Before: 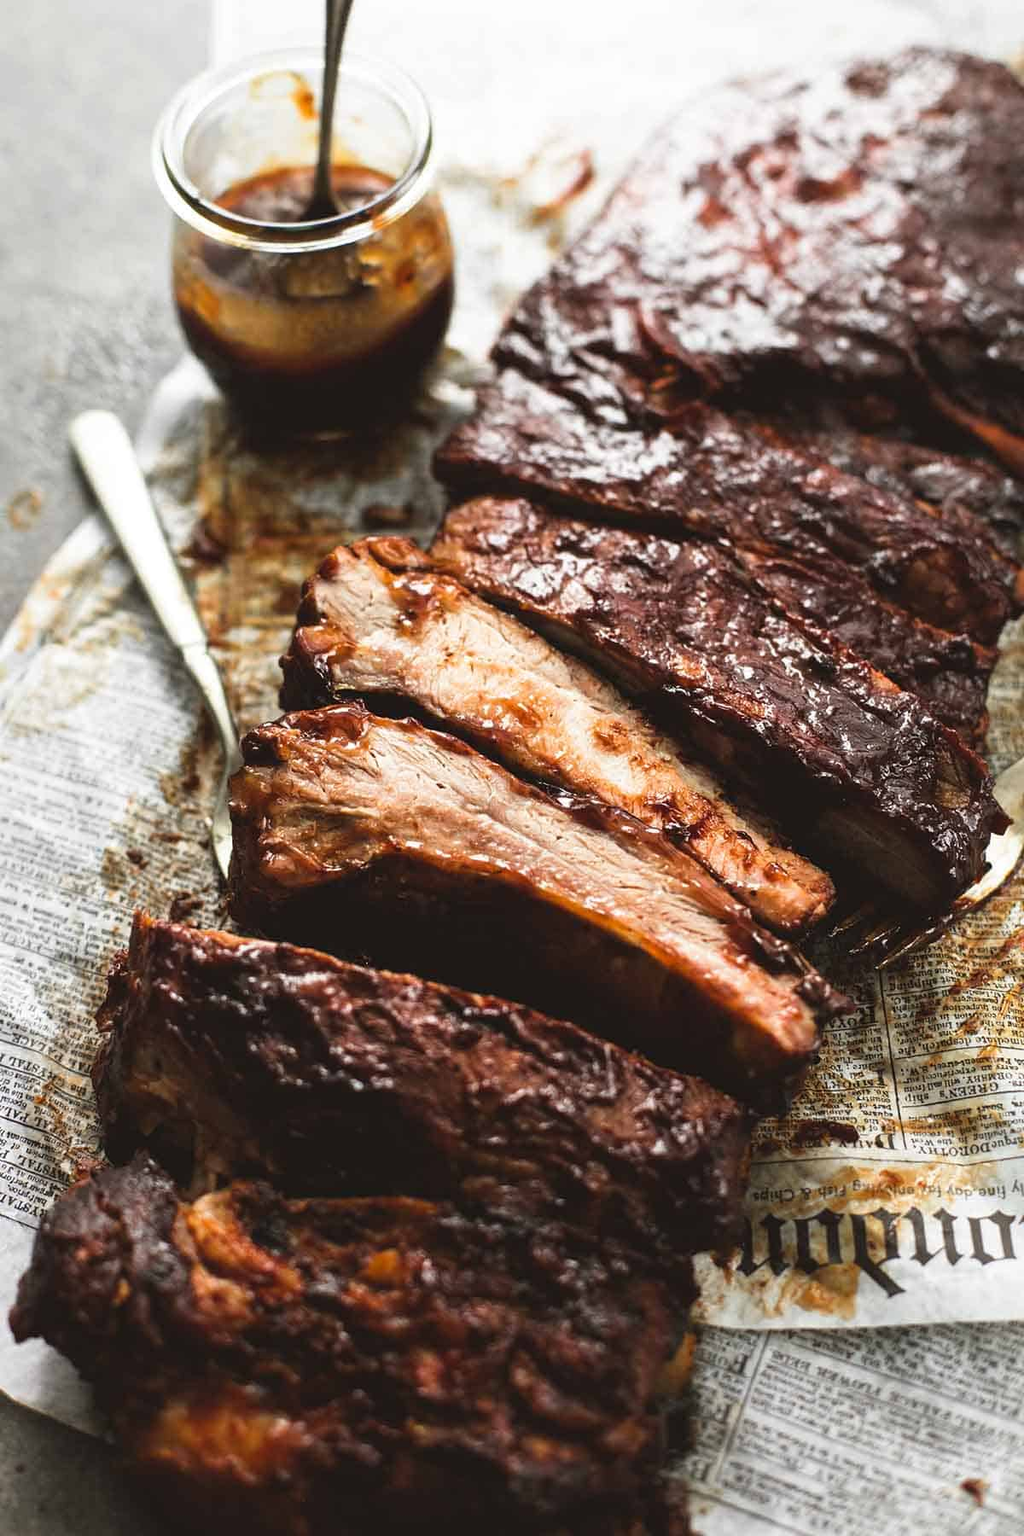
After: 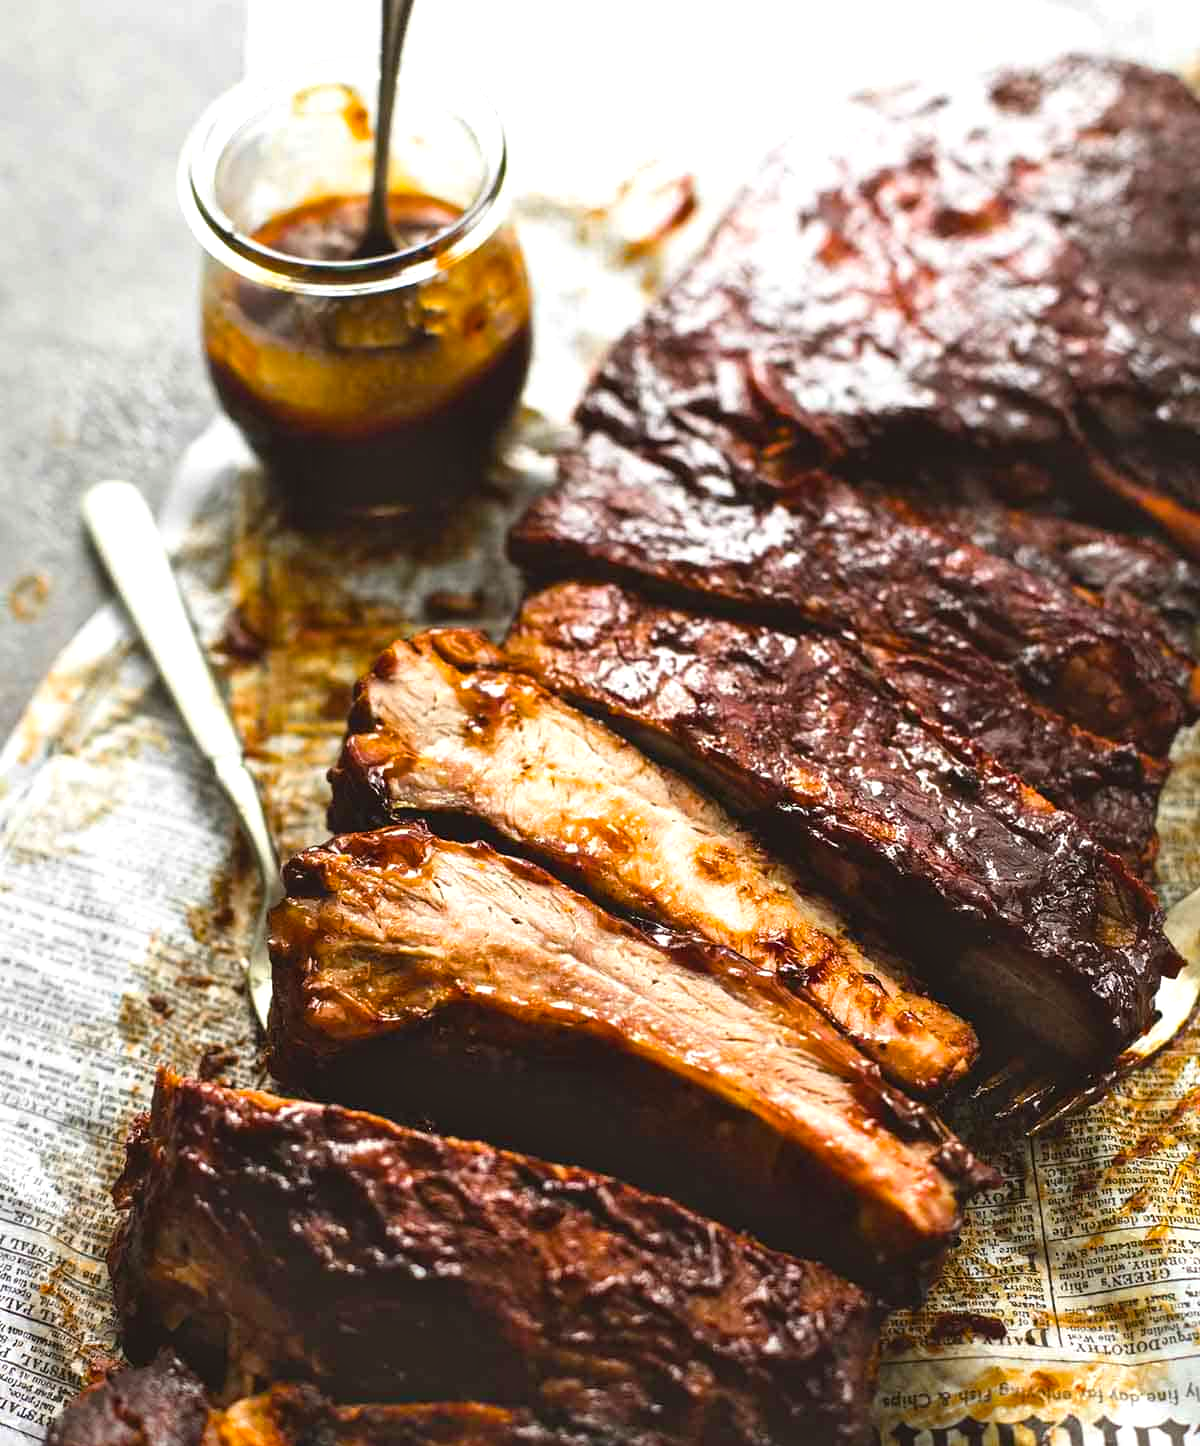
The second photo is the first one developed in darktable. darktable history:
crop: bottom 19.644%
color balance rgb: perceptual saturation grading › global saturation 20%, global vibrance 20%
shadows and highlights: radius 44.78, white point adjustment 6.64, compress 79.65%, highlights color adjustment 78.42%, soften with gaussian
color balance: output saturation 110%
